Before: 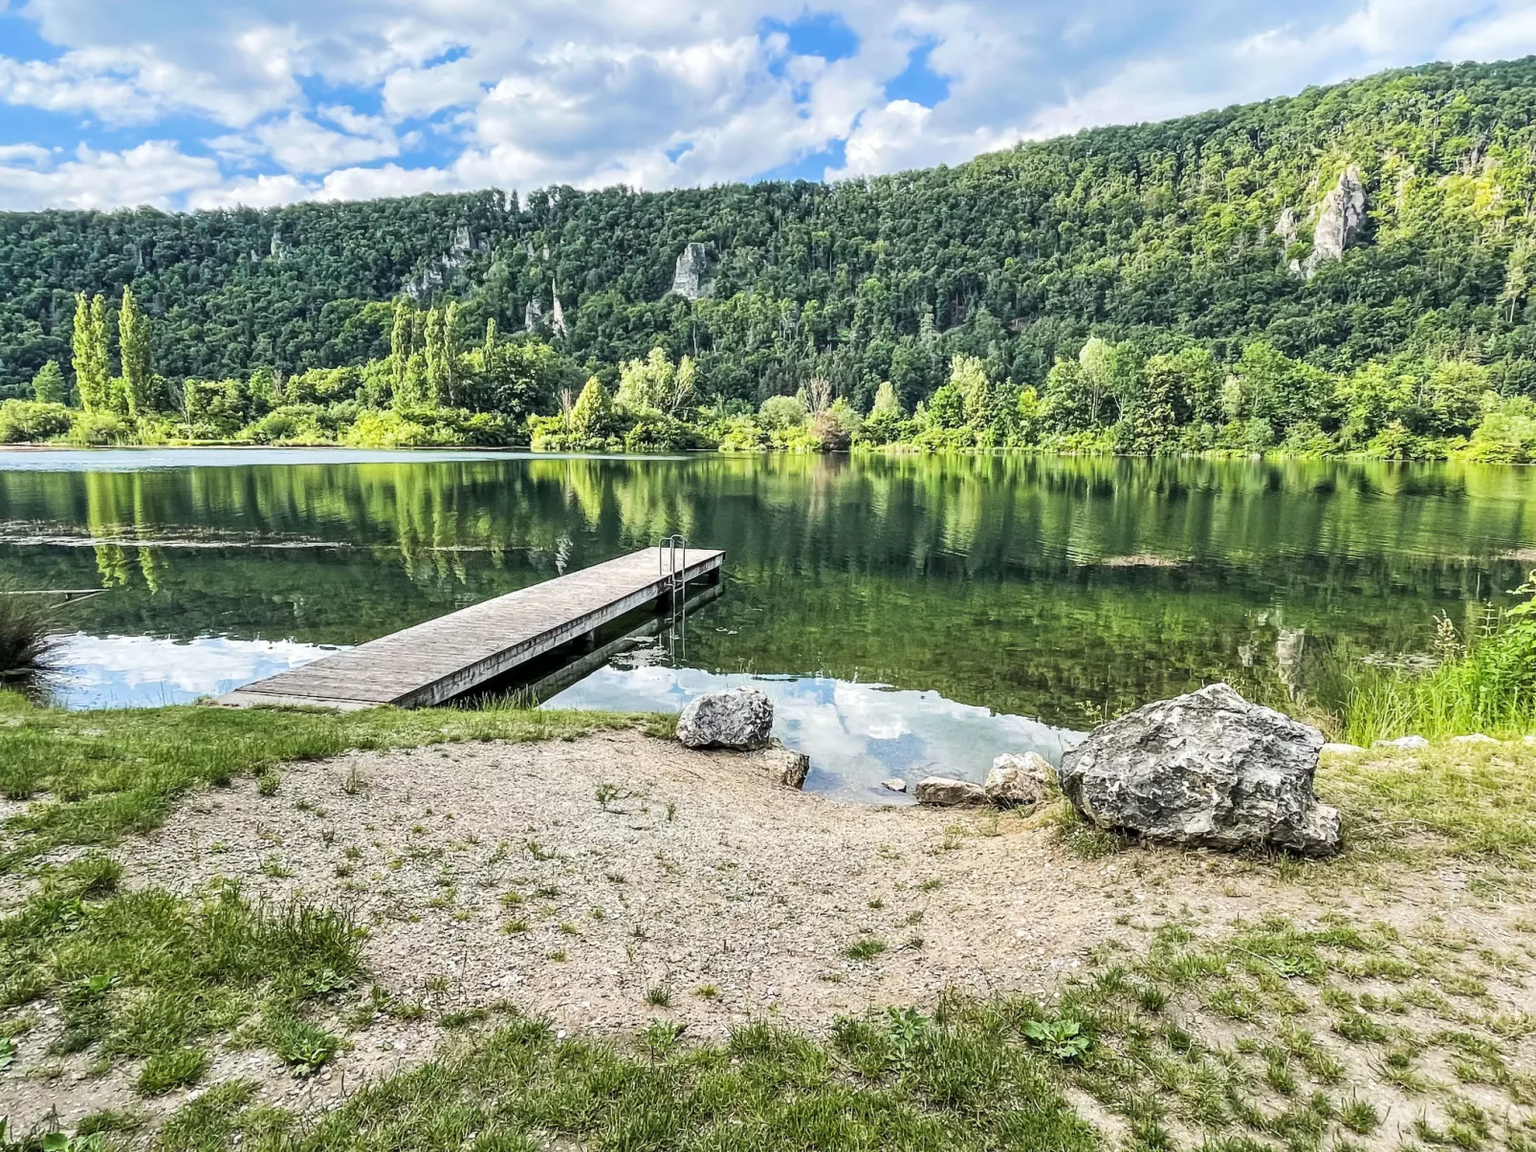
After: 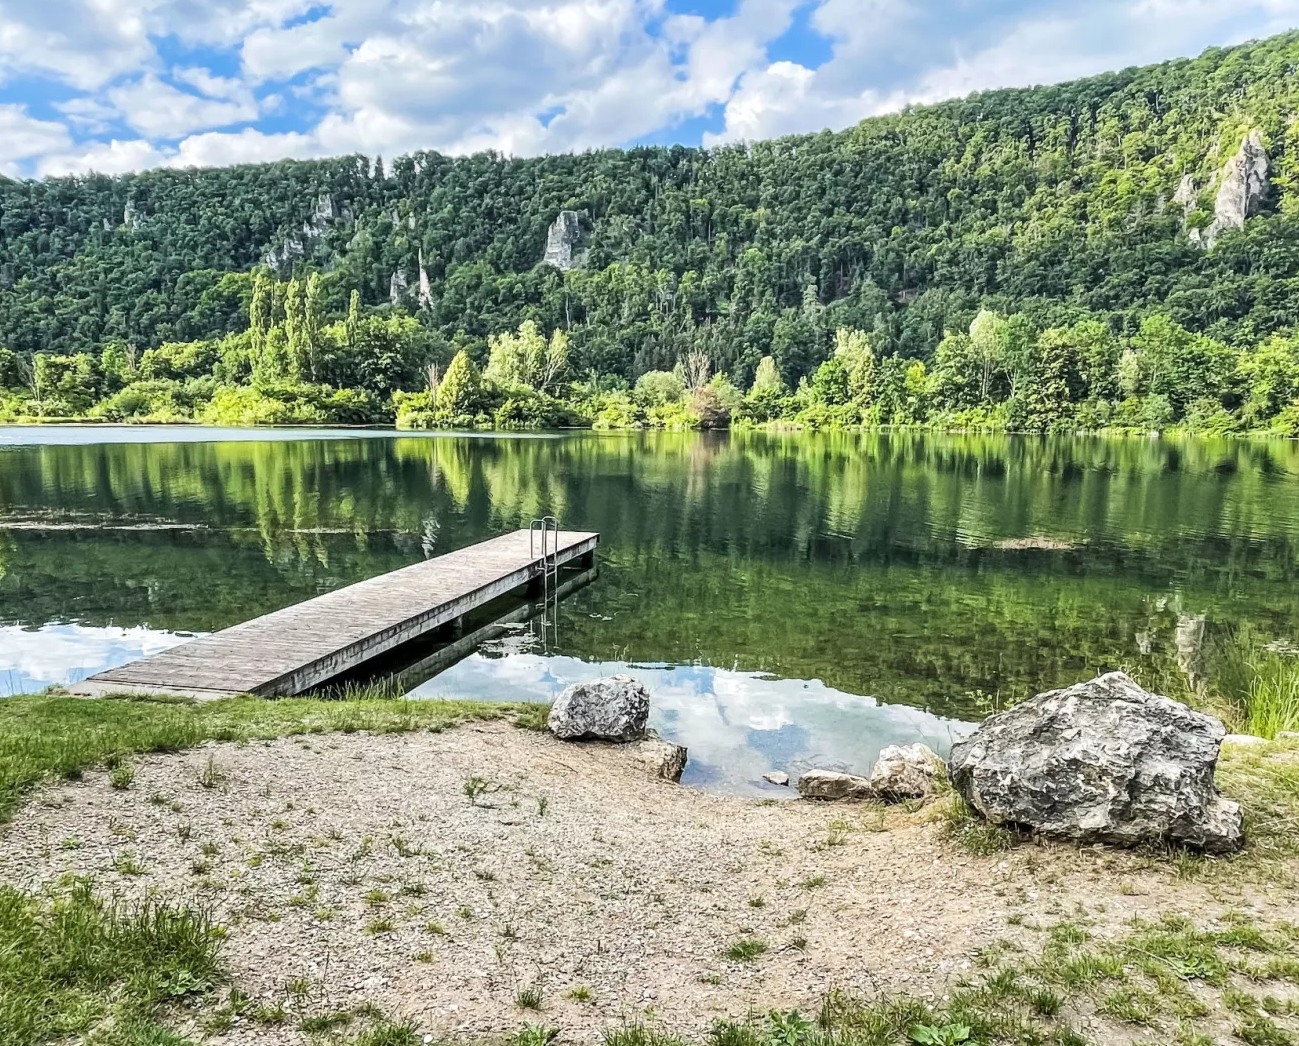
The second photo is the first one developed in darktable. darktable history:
crop: left 9.913%, top 3.618%, right 9.155%, bottom 9.532%
